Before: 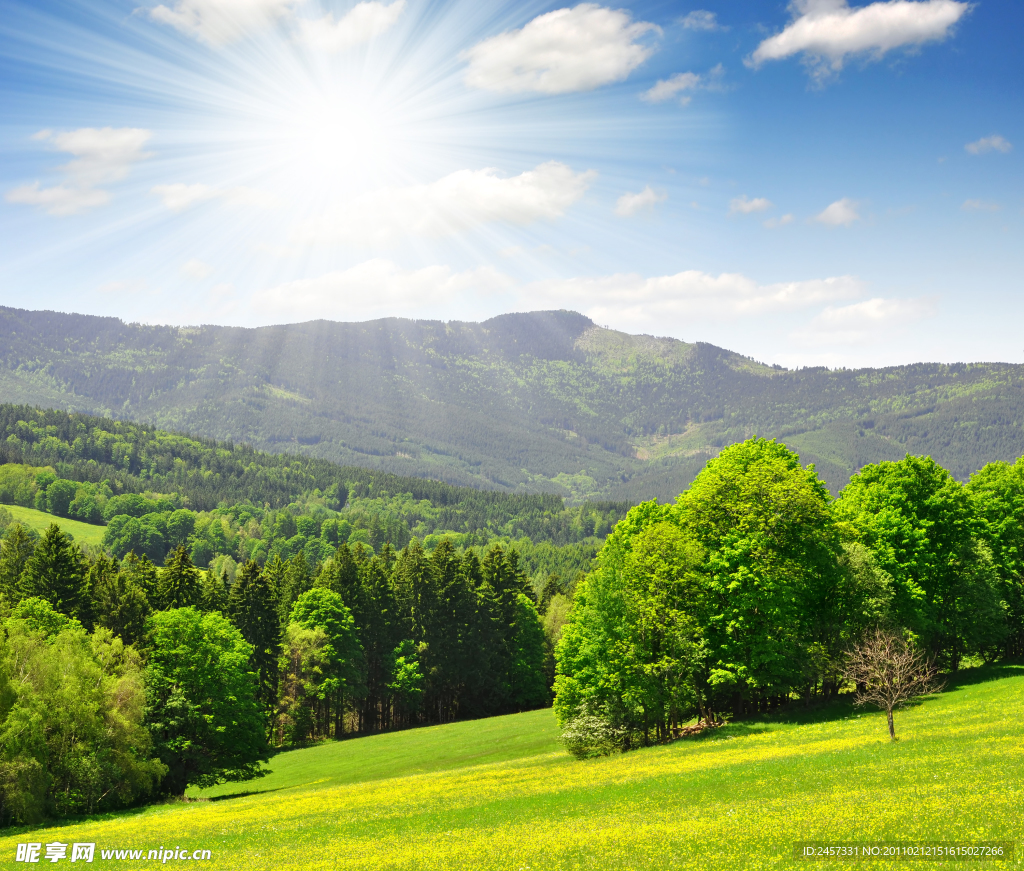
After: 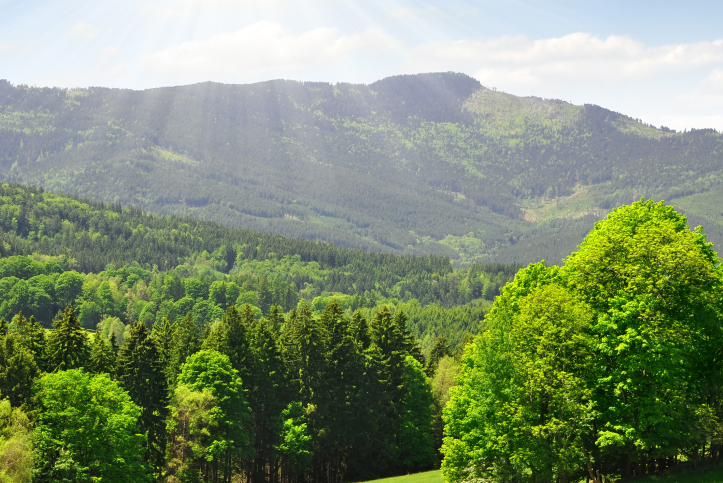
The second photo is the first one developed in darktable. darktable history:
crop: left 11.014%, top 27.378%, right 18.326%, bottom 17.12%
